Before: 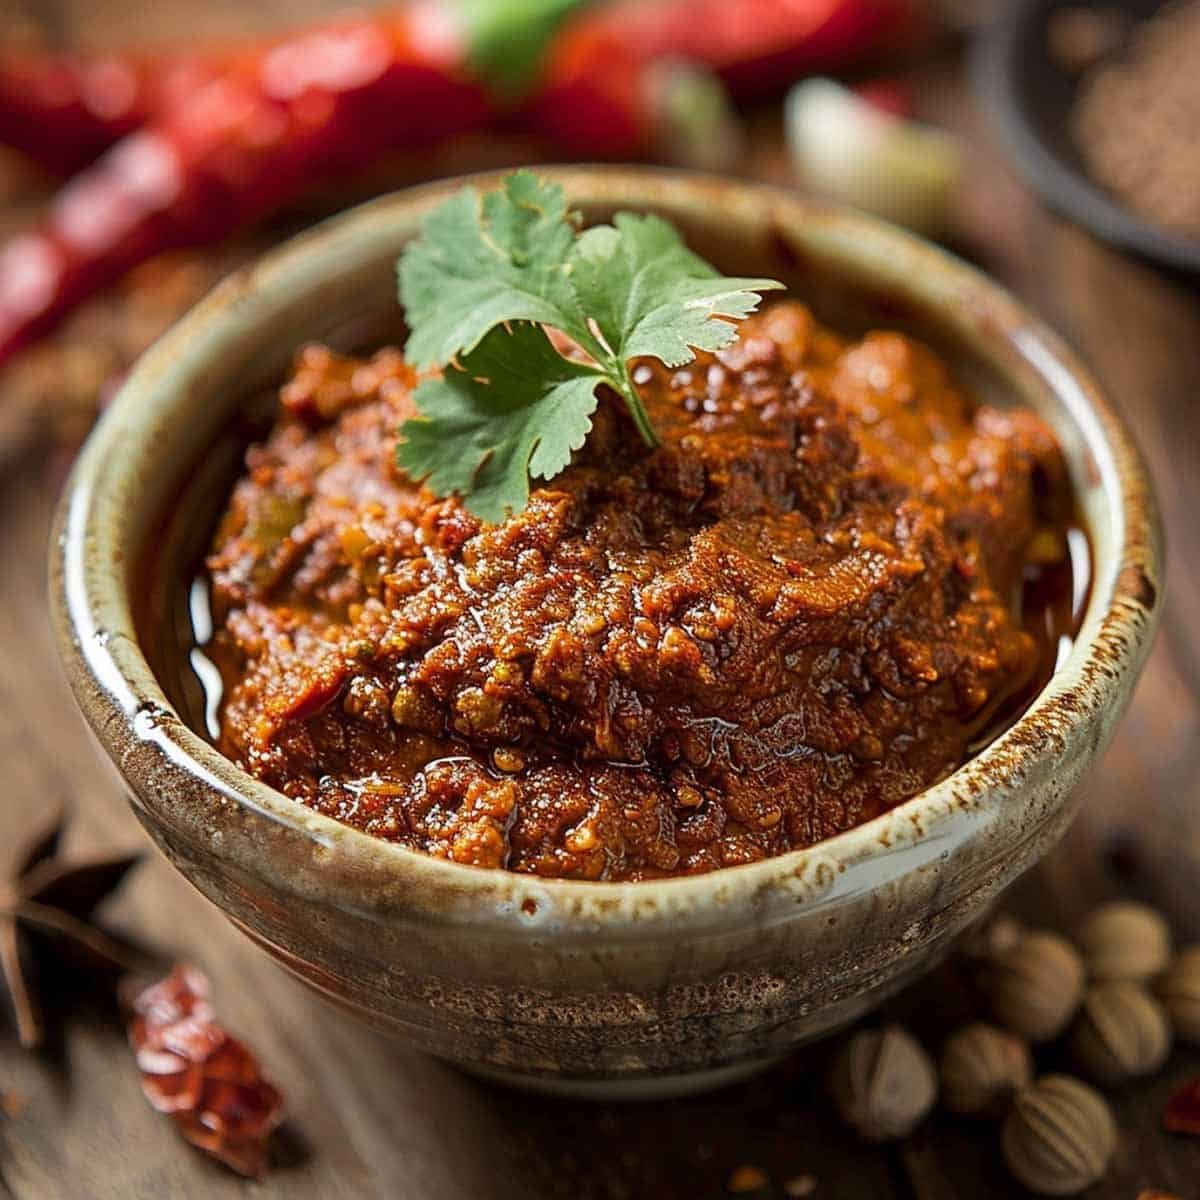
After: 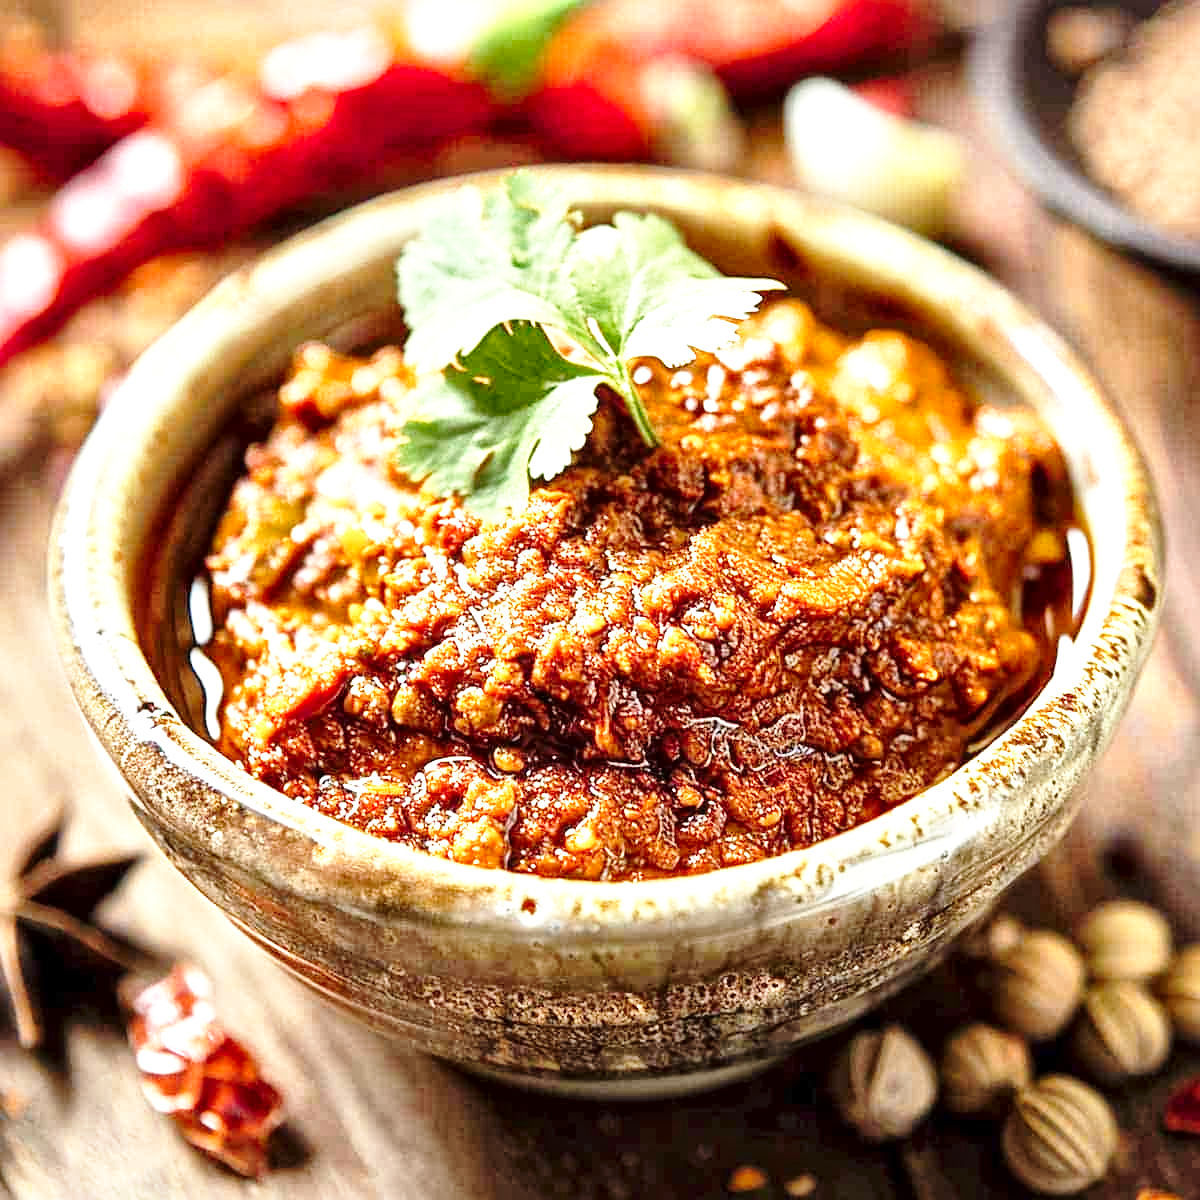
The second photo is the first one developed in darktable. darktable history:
exposure: black level correction 0, exposure 1.2 EV, compensate exposure bias true, compensate highlight preservation false
base curve: curves: ch0 [(0, 0) (0.028, 0.03) (0.121, 0.232) (0.46, 0.748) (0.859, 0.968) (1, 1)], preserve colors none
local contrast: mode bilateral grid, contrast 20, coarseness 19, detail 163%, midtone range 0.2
